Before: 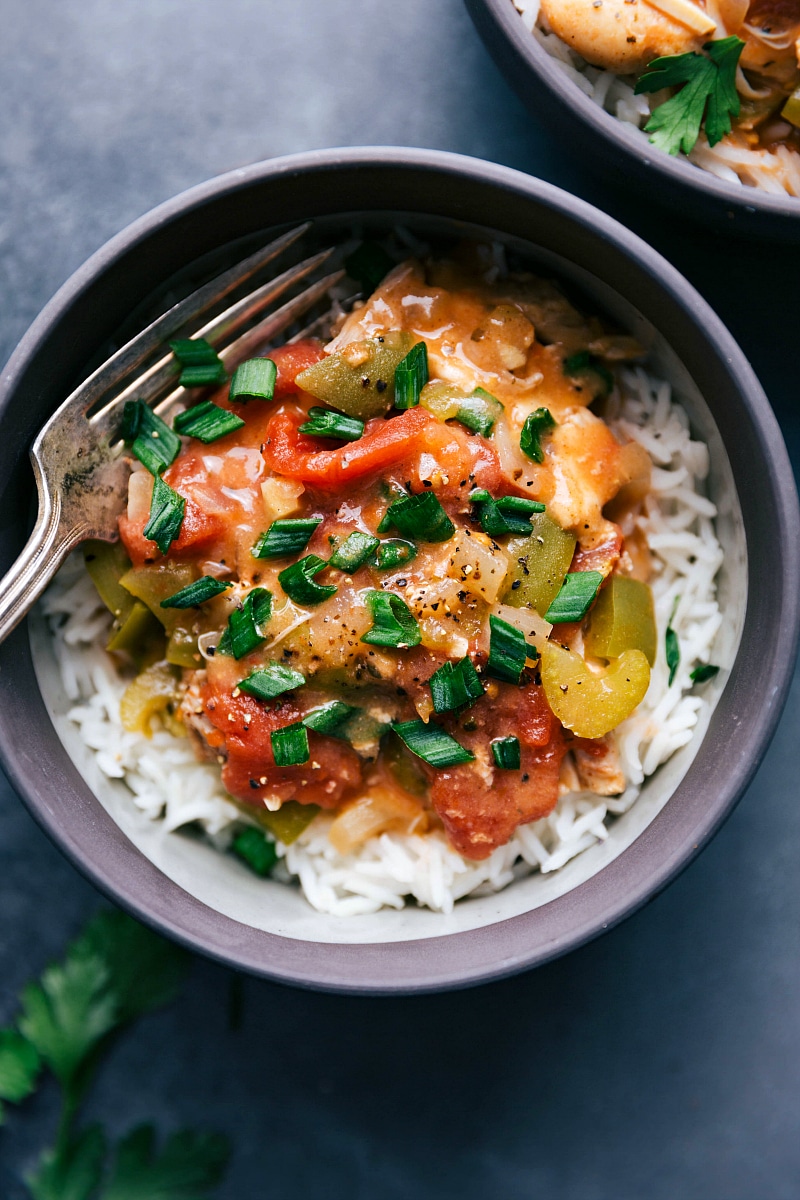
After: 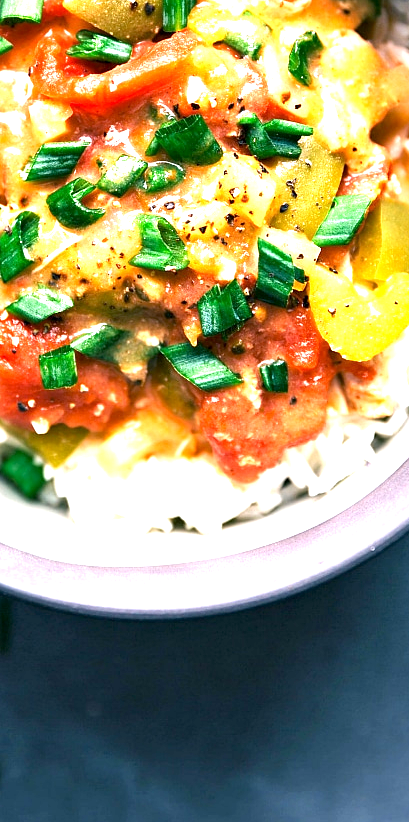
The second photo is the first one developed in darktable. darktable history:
crop and rotate: left 29.043%, top 31.47%, right 19.806%
exposure: black level correction 0.001, exposure 1.737 EV, compensate highlight preservation false
